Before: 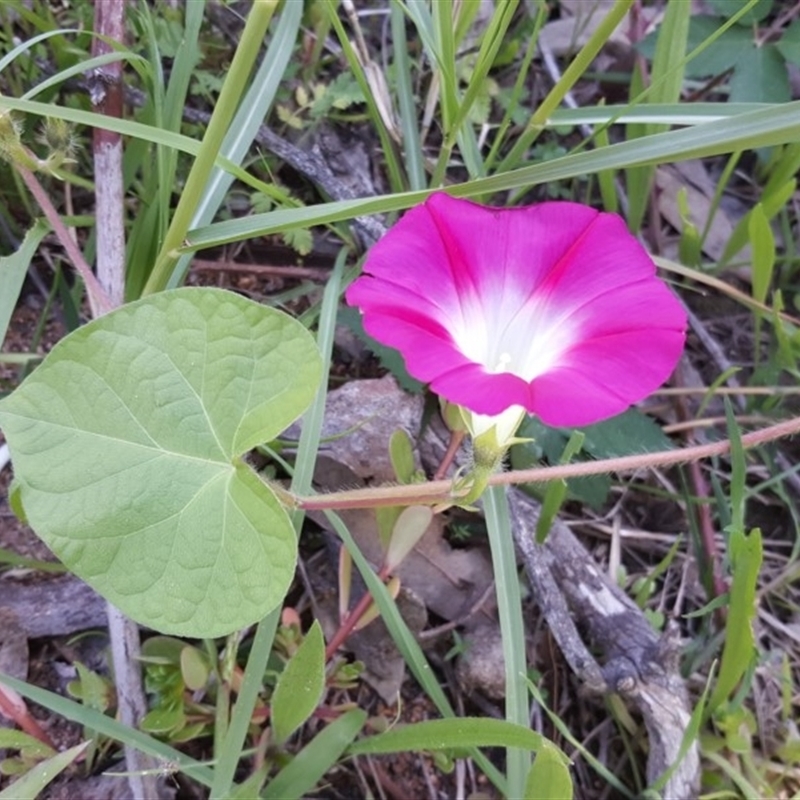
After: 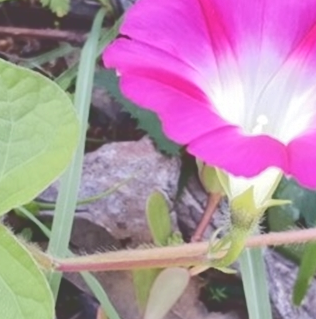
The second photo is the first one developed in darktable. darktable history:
crop: left 30.474%, top 29.794%, right 30.017%, bottom 30.265%
tone curve: curves: ch0 [(0, 0) (0.003, 0.241) (0.011, 0.241) (0.025, 0.242) (0.044, 0.246) (0.069, 0.25) (0.1, 0.251) (0.136, 0.256) (0.177, 0.275) (0.224, 0.293) (0.277, 0.326) (0.335, 0.38) (0.399, 0.449) (0.468, 0.525) (0.543, 0.606) (0.623, 0.683) (0.709, 0.751) (0.801, 0.824) (0.898, 0.871) (1, 1)], color space Lab, independent channels, preserve colors none
